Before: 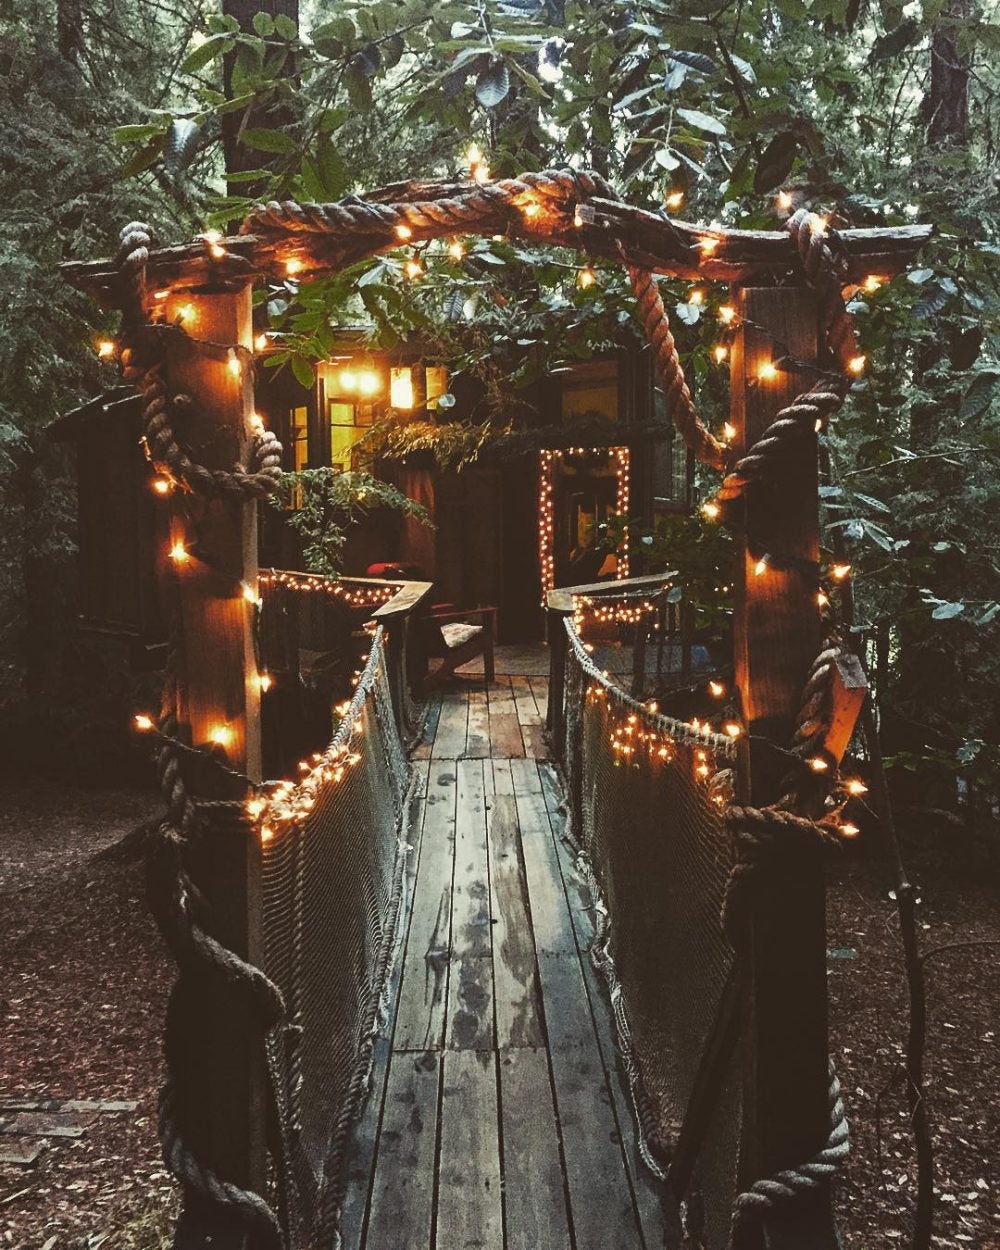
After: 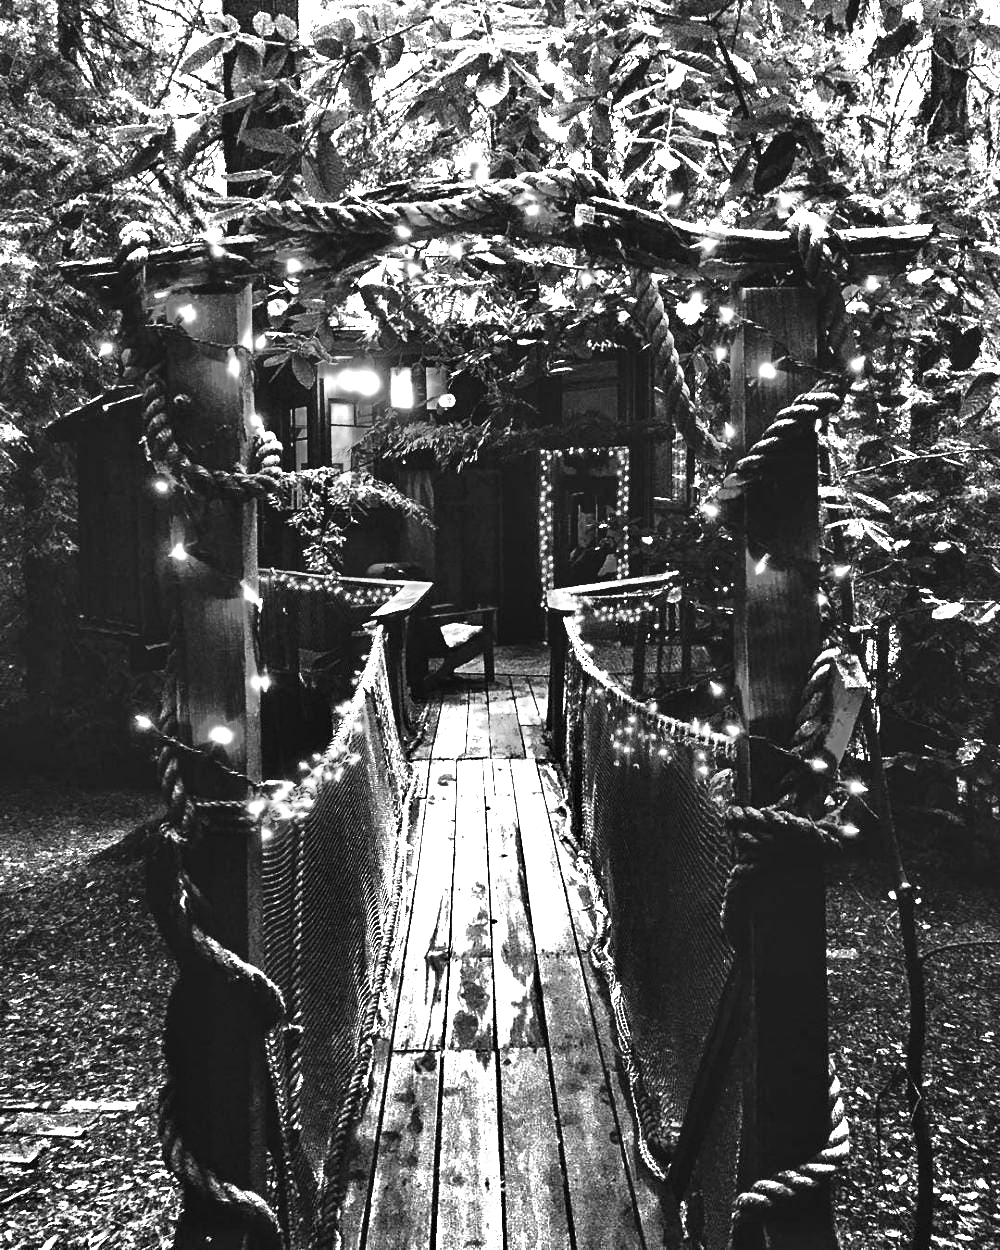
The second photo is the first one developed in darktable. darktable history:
tone equalizer: edges refinement/feathering 500, mask exposure compensation -1.57 EV, preserve details no
shadows and highlights: shadows 8.49, white point adjustment 0.916, highlights -39.62, highlights color adjustment 45.29%
levels: black 0.075%, levels [0, 0.281, 0.562]
color calibration: illuminant same as pipeline (D50), adaptation none (bypass), x 0.333, y 0.335, temperature 5017.42 K
contrast equalizer: y [[0.6 ×6], [0.55 ×6], [0 ×6], [0 ×6], [0 ×6]]
color zones: curves: ch0 [(0.002, 0.429) (0.121, 0.212) (0.198, 0.113) (0.276, 0.344) (0.331, 0.541) (0.41, 0.56) (0.482, 0.289) (0.619, 0.227) (0.721, 0.18) (0.821, 0.435) (0.928, 0.555) (1, 0.587)]; ch1 [(0, 0) (0.143, 0) (0.286, 0) (0.429, 0) (0.571, 0) (0.714, 0) (0.857, 0)]
contrast brightness saturation: contrast 0.249, saturation -0.311
